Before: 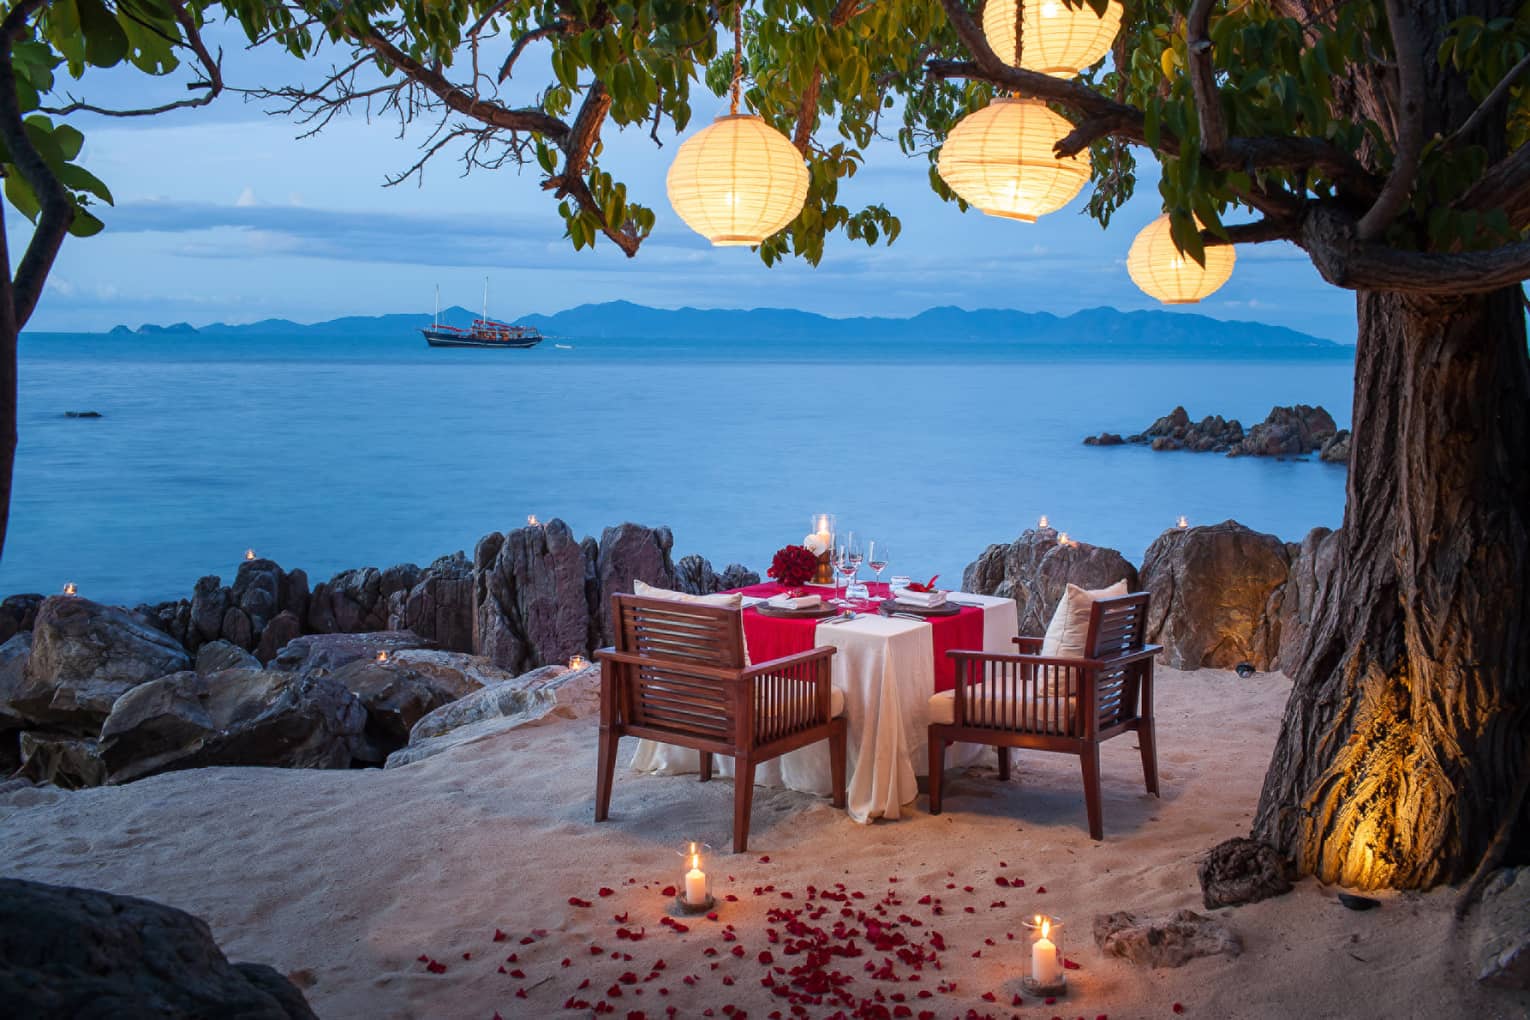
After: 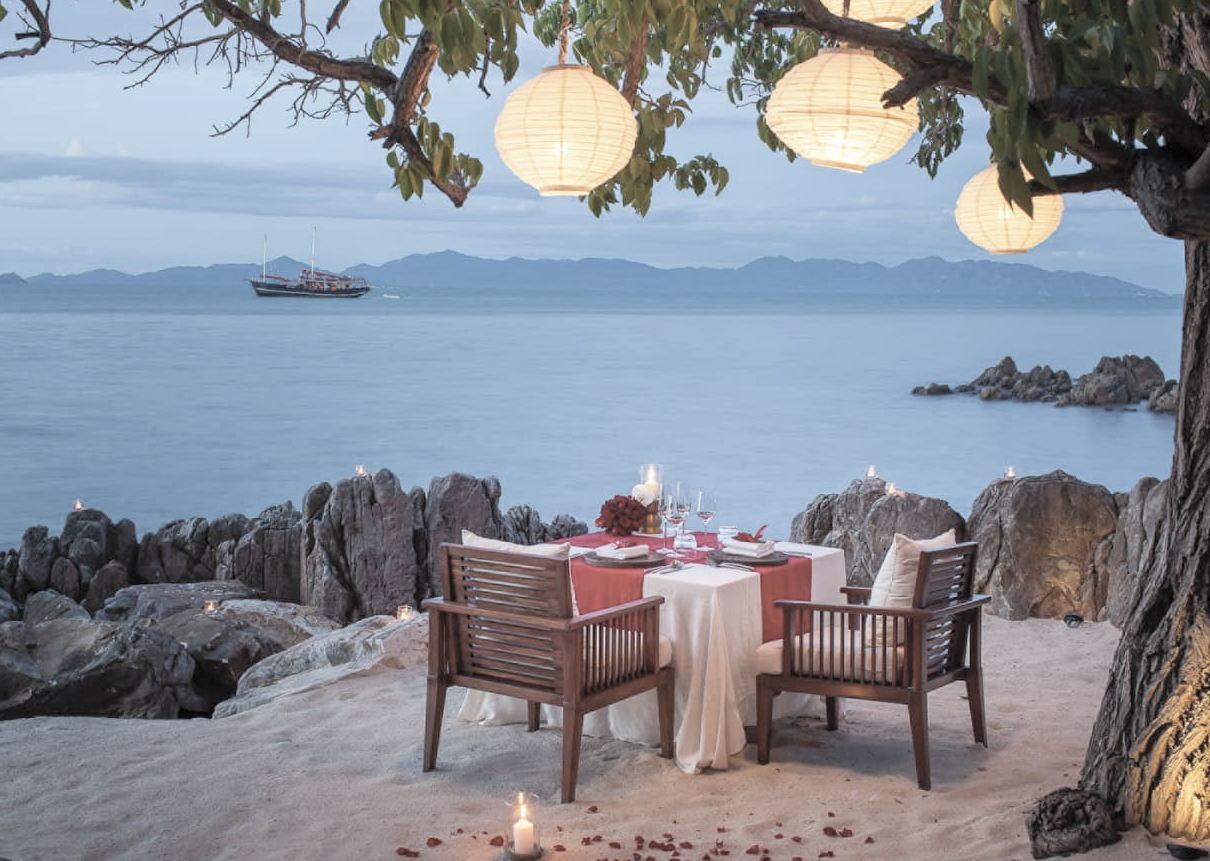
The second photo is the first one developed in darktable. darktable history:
exposure: compensate exposure bias true, compensate highlight preservation false
contrast brightness saturation: brightness 0.185, saturation -0.503
crop: left 11.257%, top 4.987%, right 9.594%, bottom 10.54%
